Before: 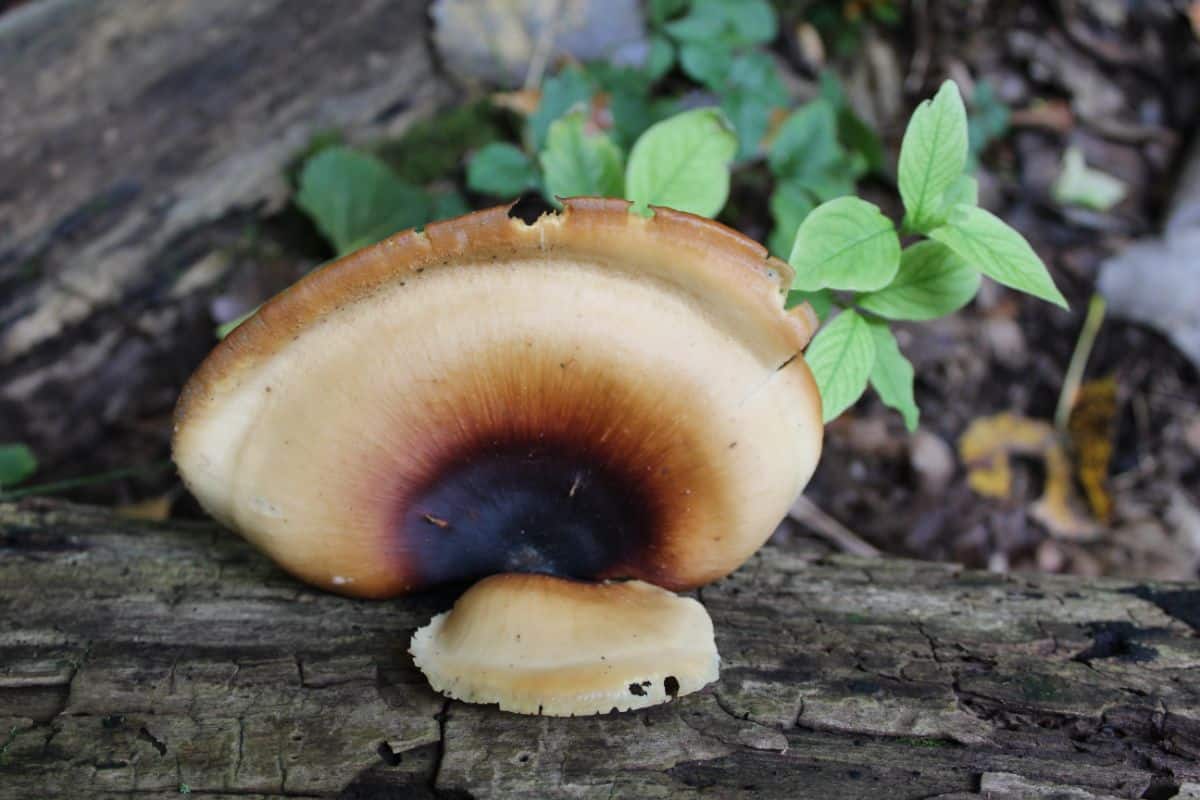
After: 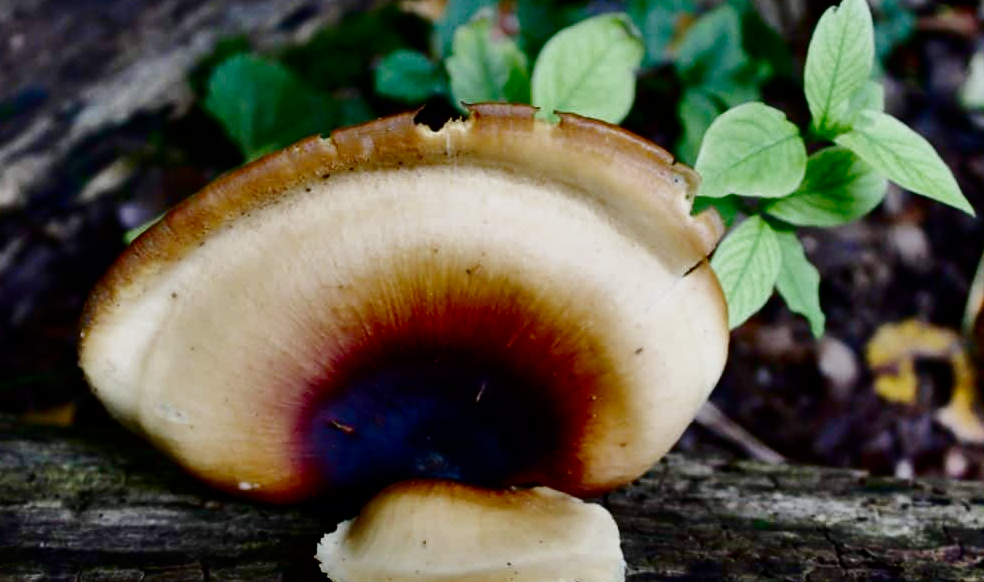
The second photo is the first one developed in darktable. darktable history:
contrast brightness saturation: brightness -0.52
crop: left 7.856%, top 11.836%, right 10.12%, bottom 15.387%
shadows and highlights: radius 108.52, shadows 44.07, highlights -67.8, low approximation 0.01, soften with gaussian
base curve: curves: ch0 [(0, 0) (0.036, 0.025) (0.121, 0.166) (0.206, 0.329) (0.605, 0.79) (1, 1)], preserve colors none
